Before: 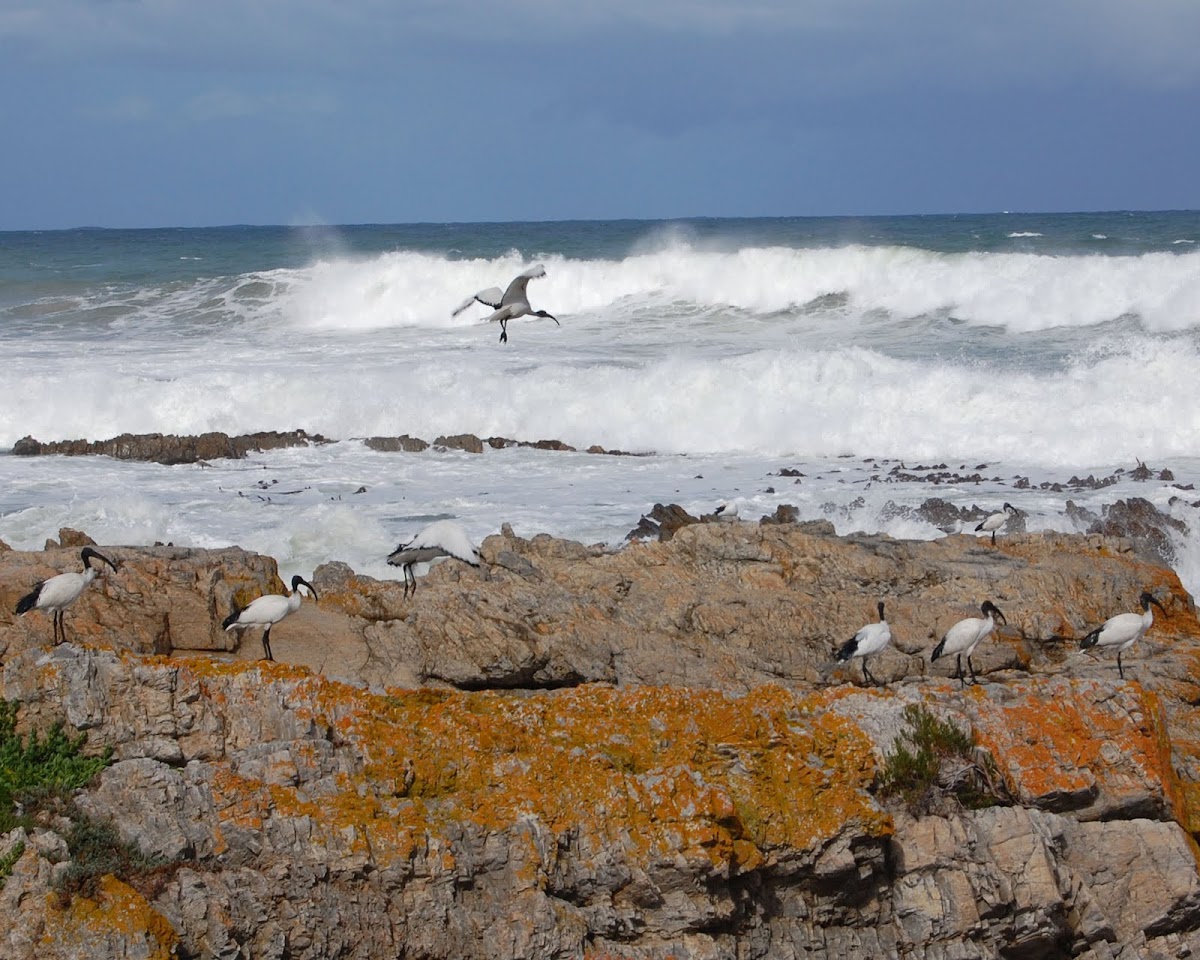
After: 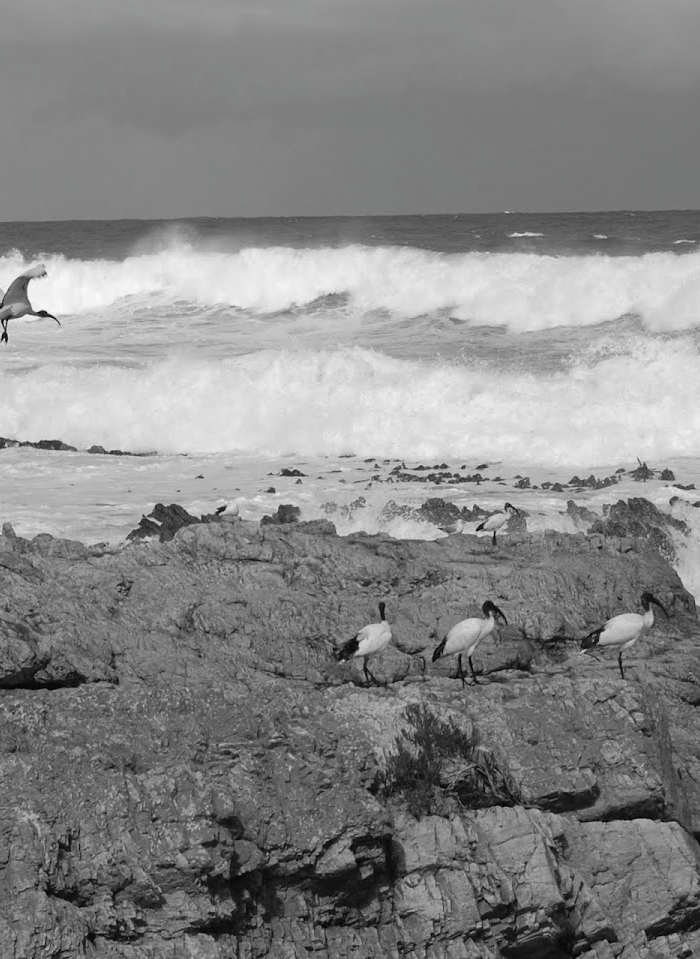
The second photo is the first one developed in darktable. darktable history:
contrast brightness saturation: saturation -0.994
crop: left 41.628%
